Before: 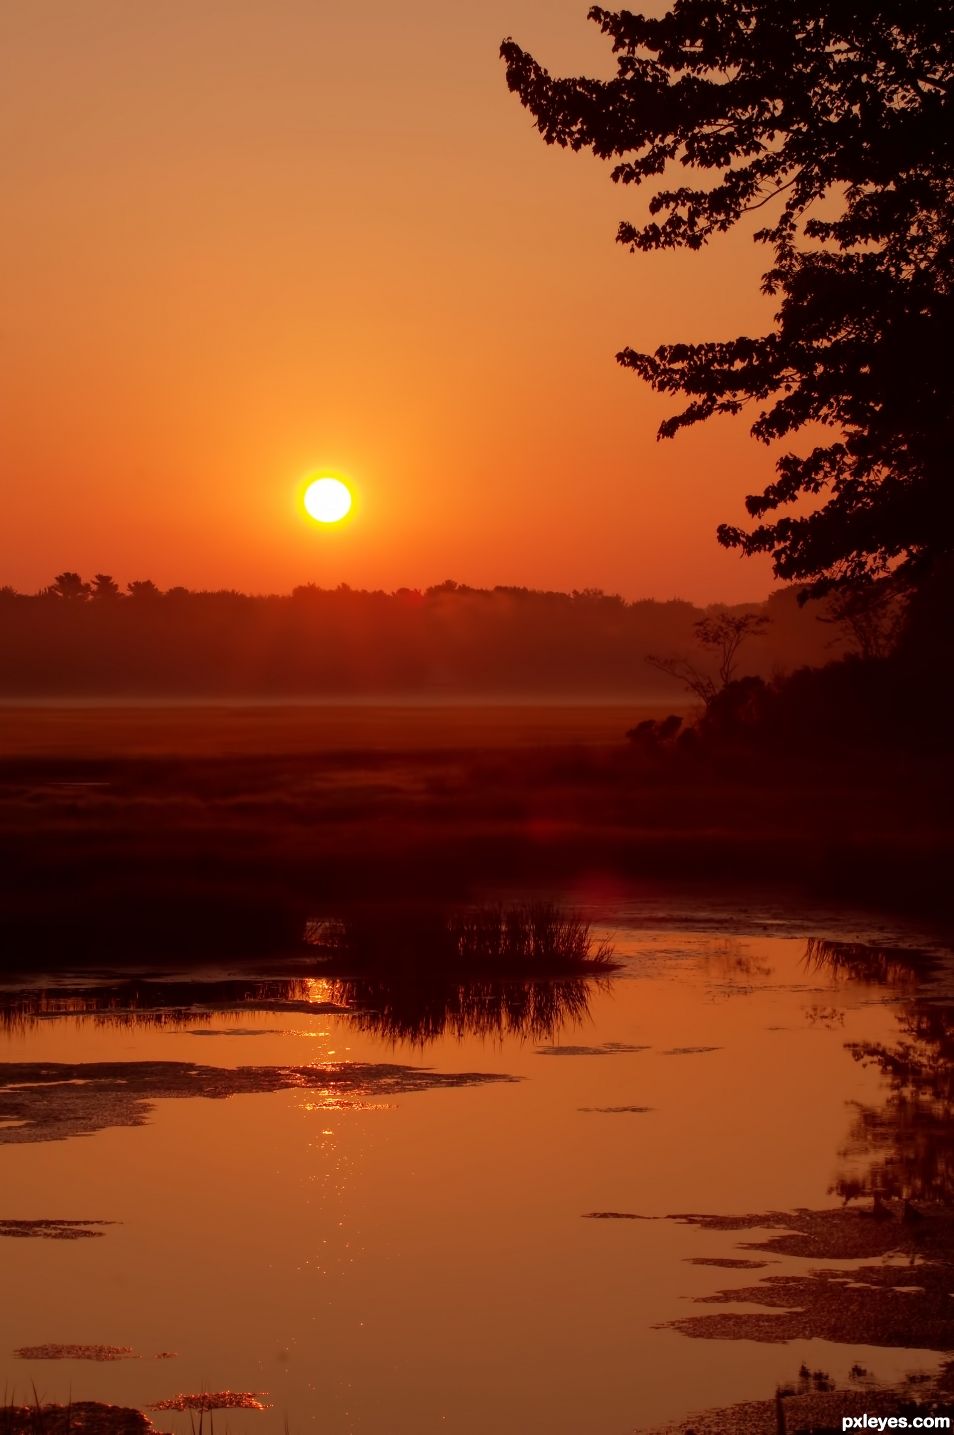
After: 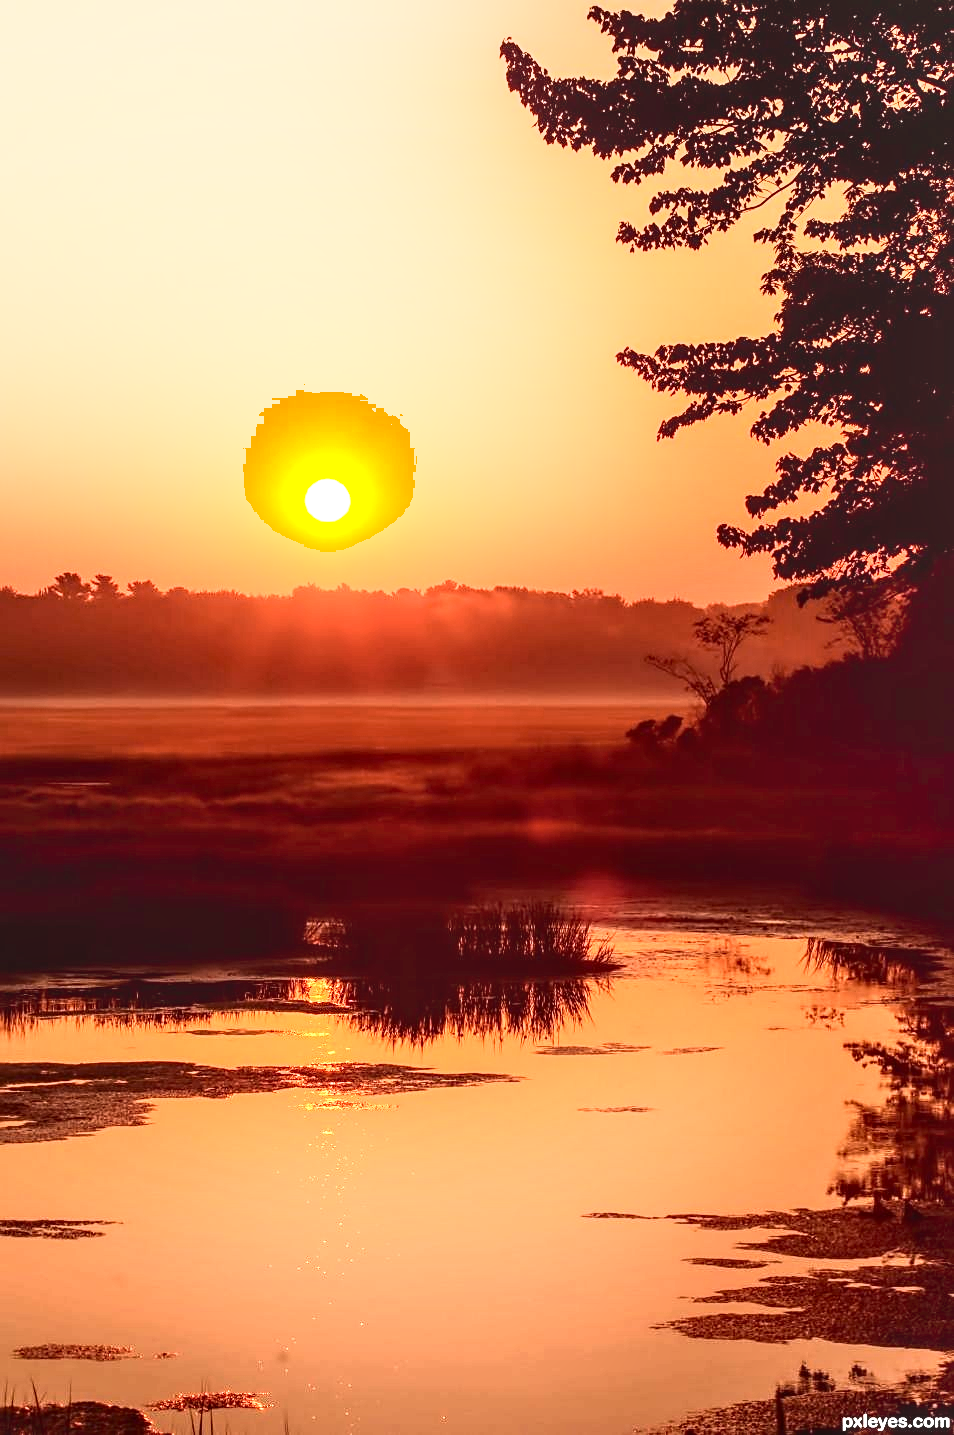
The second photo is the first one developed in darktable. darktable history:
shadows and highlights: highlights 69.96, soften with gaussian
exposure: exposure 1.211 EV, compensate exposure bias true, compensate highlight preservation false
sharpen: on, module defaults
tone curve: curves: ch0 [(0, 0.058) (0.198, 0.188) (0.512, 0.582) (0.625, 0.754) (0.81, 0.934) (1, 1)], color space Lab, independent channels, preserve colors none
local contrast: highlights 63%, detail 143%, midtone range 0.434
